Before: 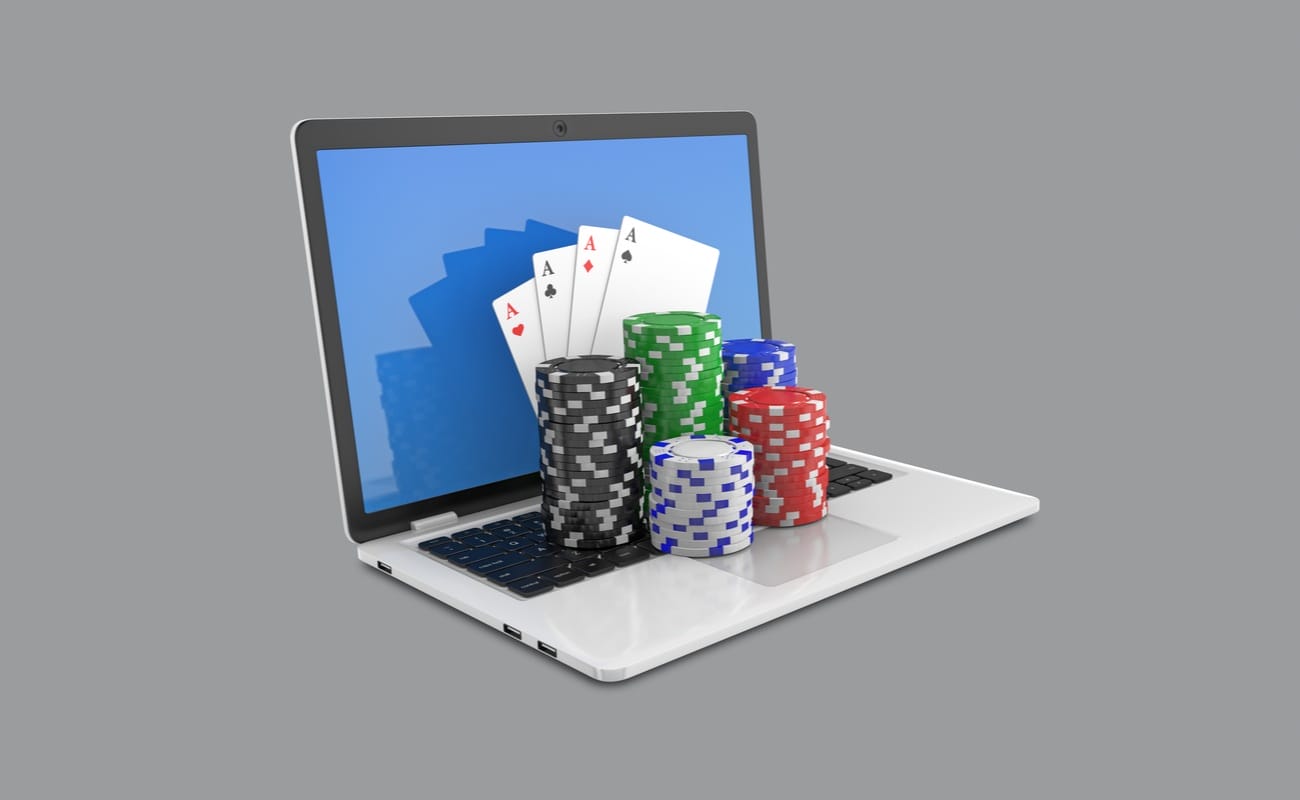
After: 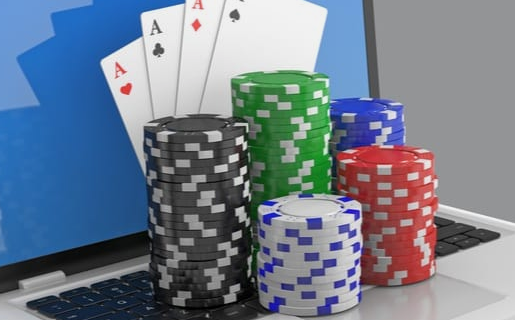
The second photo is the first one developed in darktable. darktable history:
crop: left 30.187%, top 30.132%, right 30.149%, bottom 29.731%
shadows and highlights: shadows 25.78, highlights -24.07
exposure: exposure -0.148 EV, compensate highlight preservation false
